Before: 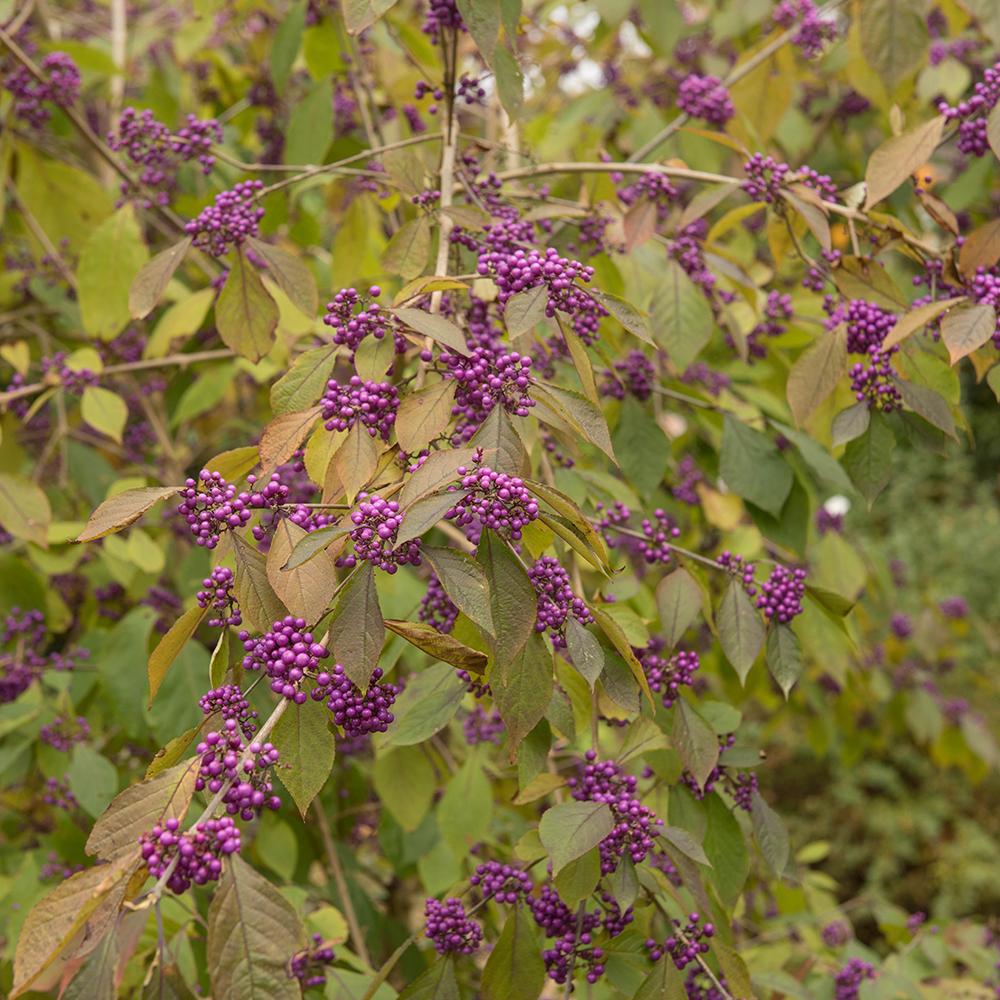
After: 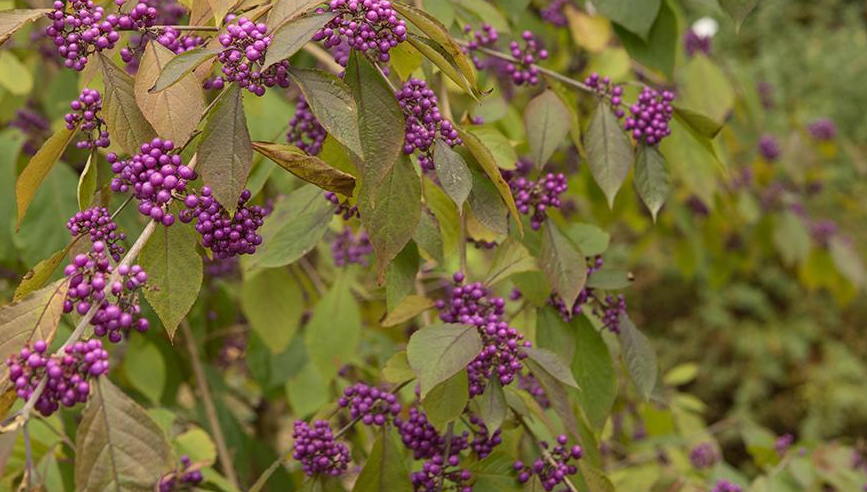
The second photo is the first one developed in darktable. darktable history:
crop and rotate: left 13.282%, top 47.835%, bottom 2.898%
